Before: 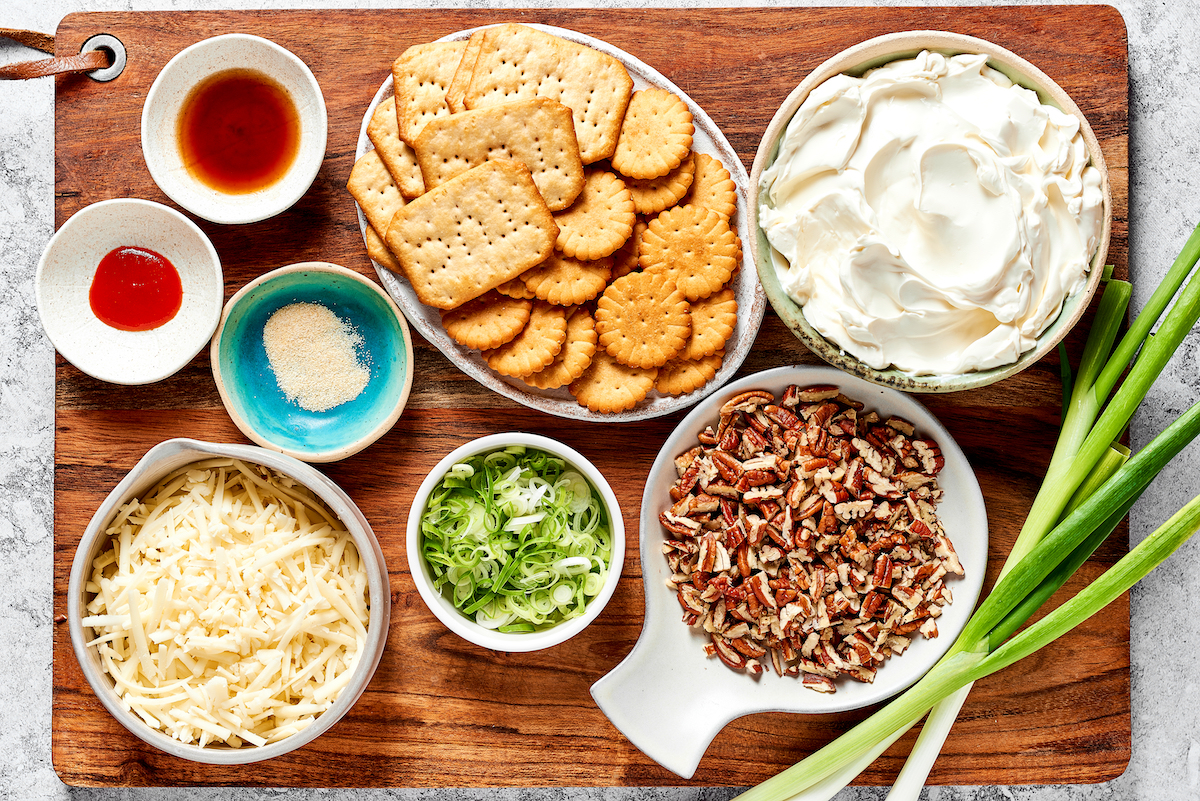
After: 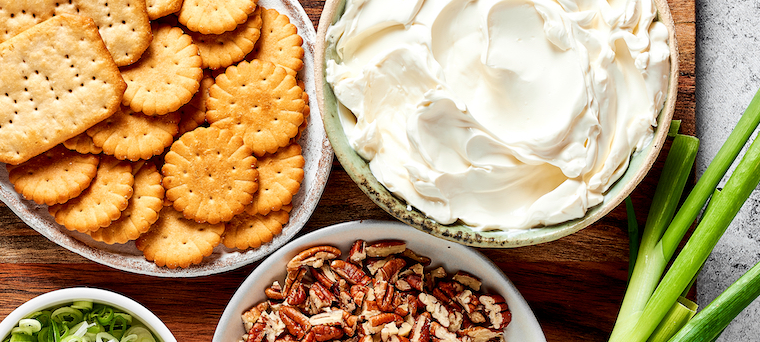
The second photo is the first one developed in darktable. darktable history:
crop: left 36.098%, top 18.194%, right 0.525%, bottom 38.995%
